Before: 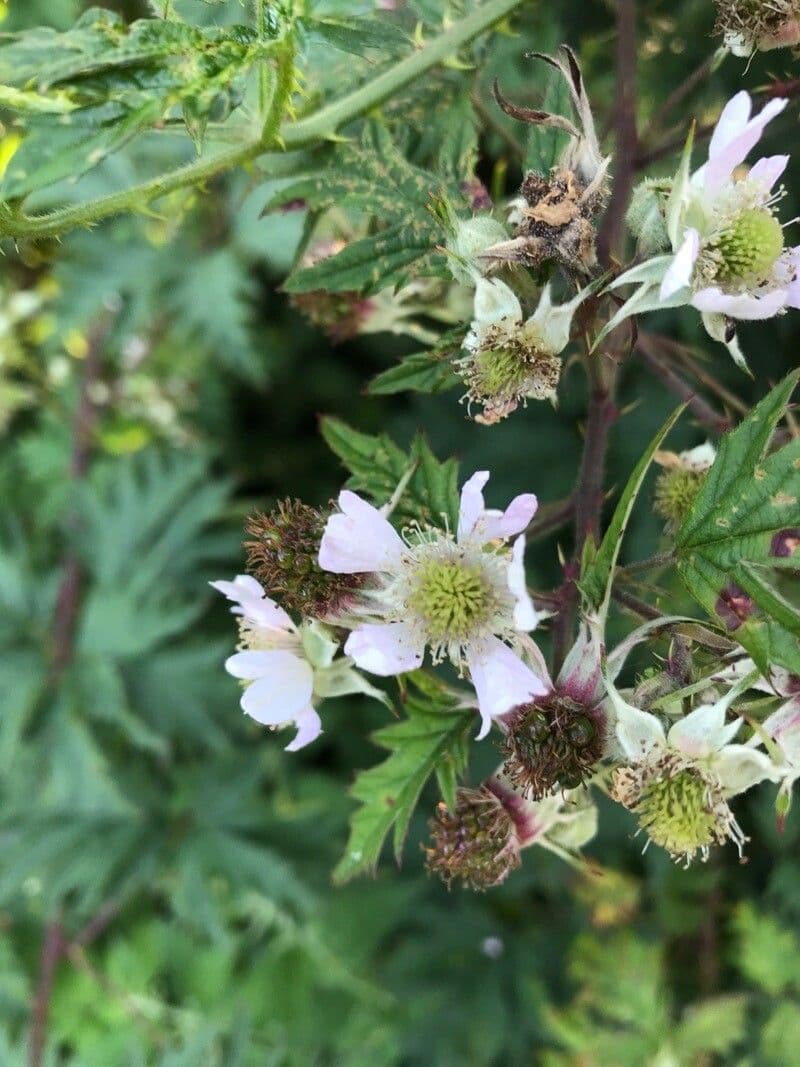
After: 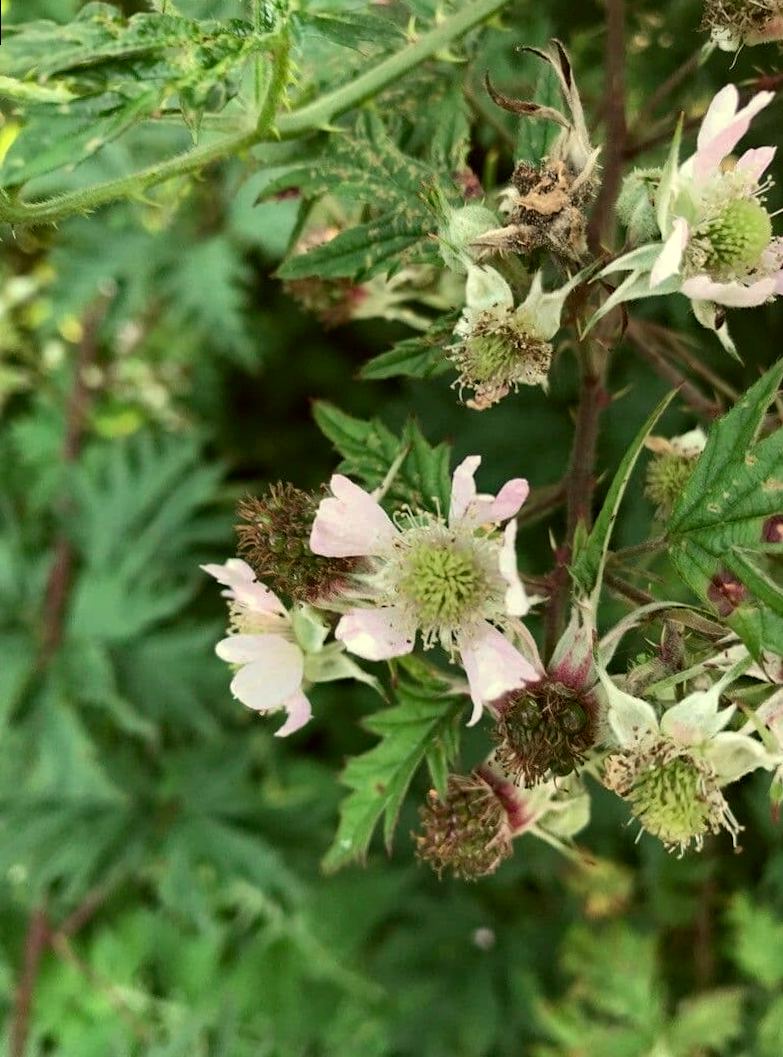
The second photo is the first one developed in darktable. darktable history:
color contrast: blue-yellow contrast 0.62
color correction: highlights a* 0.162, highlights b* 29.53, shadows a* -0.162, shadows b* 21.09
rotate and perspective: rotation 0.226°, lens shift (vertical) -0.042, crop left 0.023, crop right 0.982, crop top 0.006, crop bottom 0.994
haze removal: strength 0.29, distance 0.25, compatibility mode true, adaptive false
